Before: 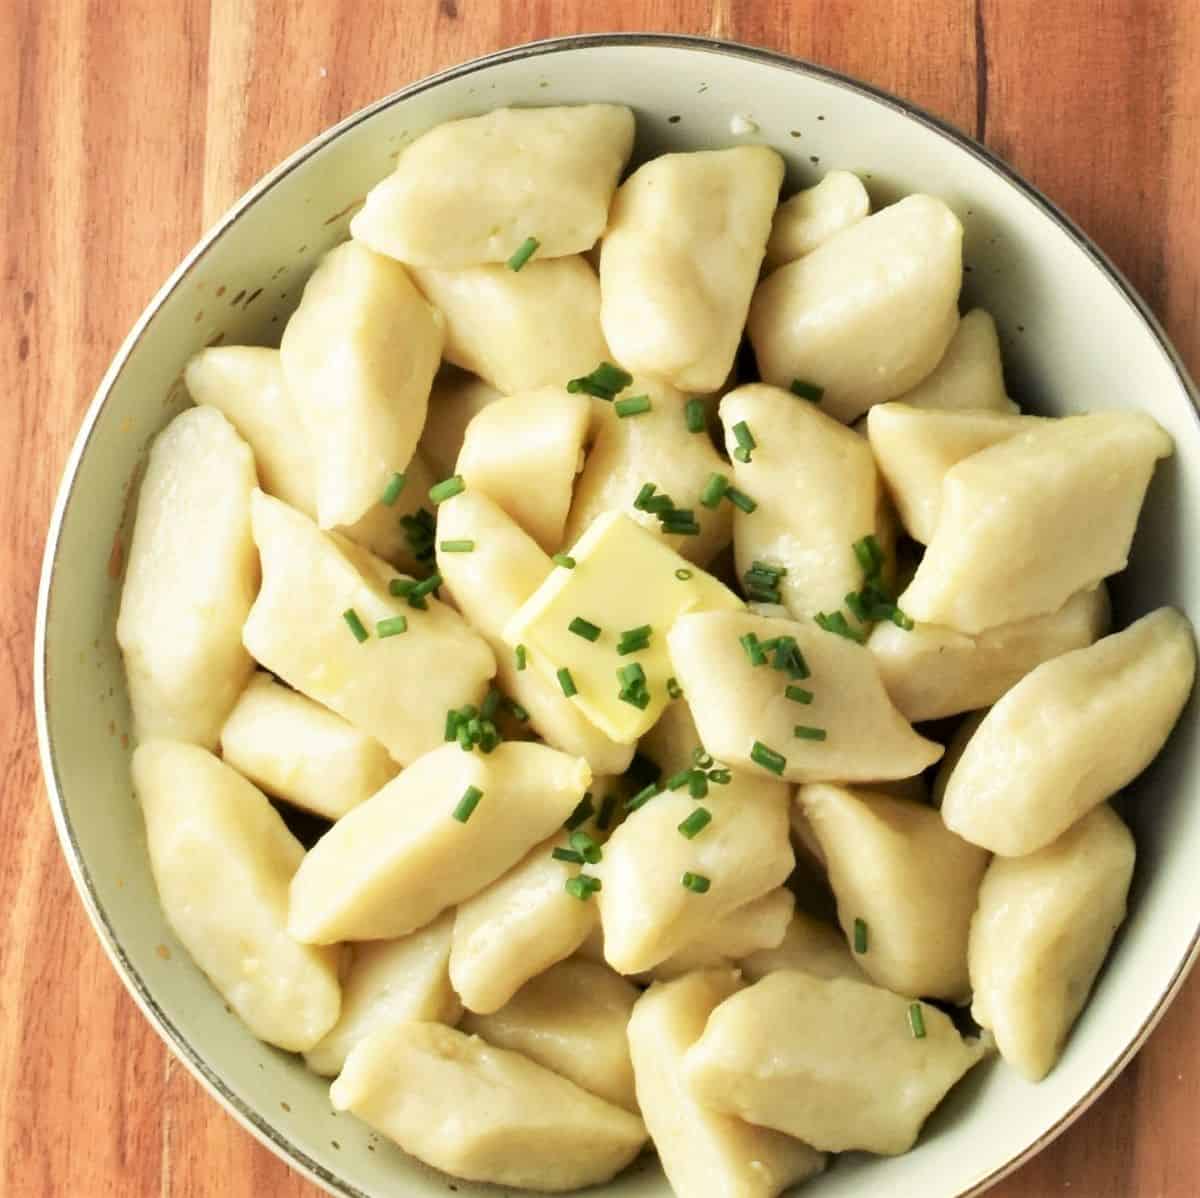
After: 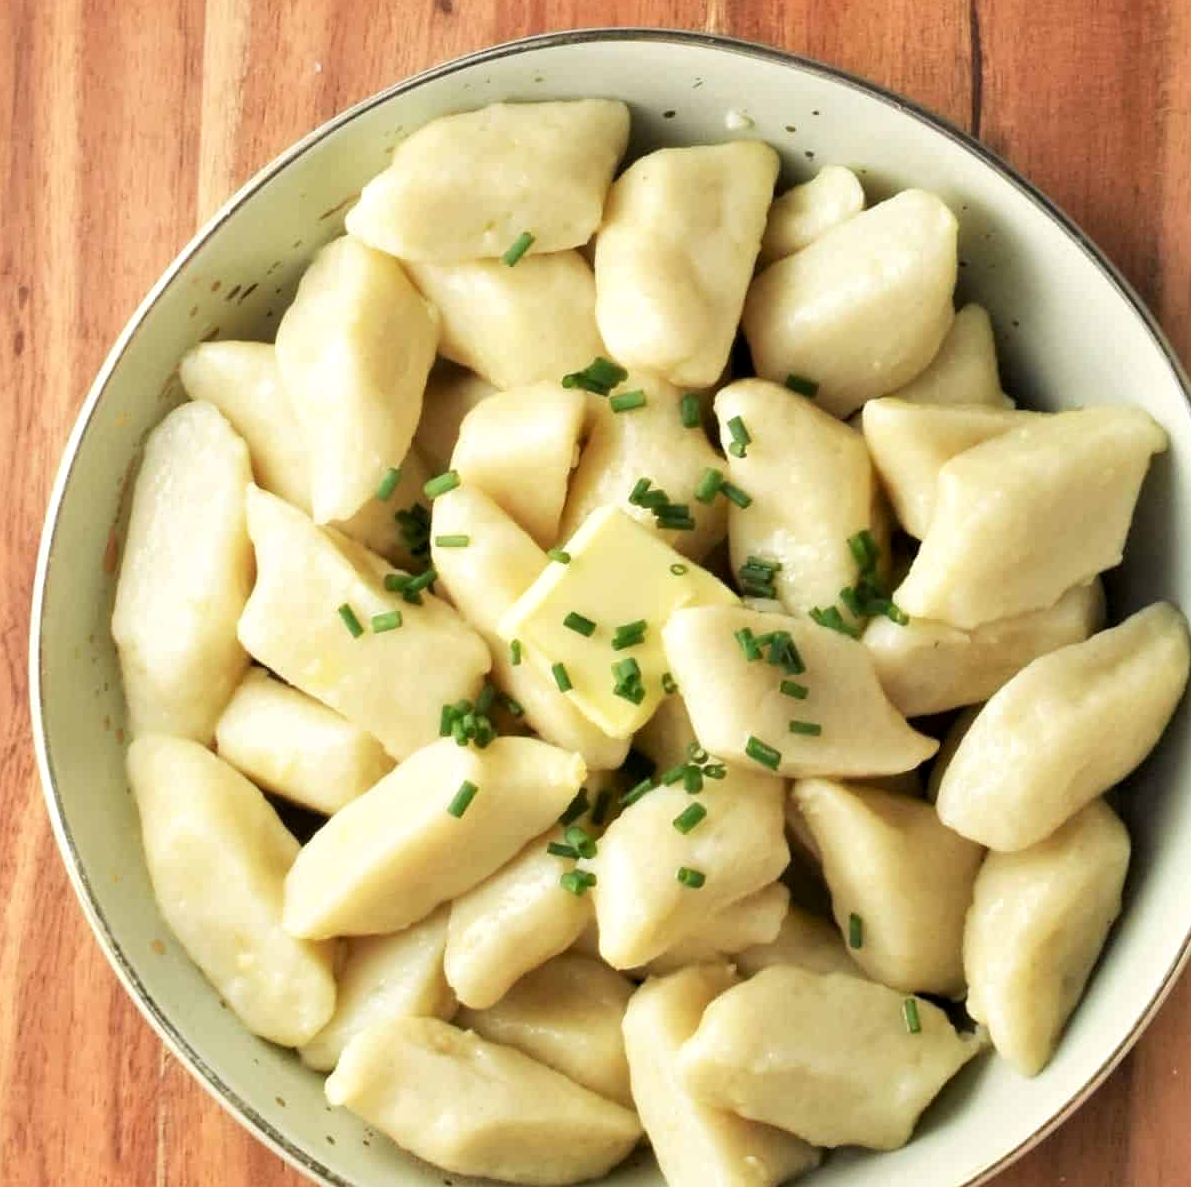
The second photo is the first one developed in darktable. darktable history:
local contrast: highlights 100%, shadows 100%, detail 120%, midtone range 0.2
crop: left 0.434%, top 0.485%, right 0.244%, bottom 0.386%
